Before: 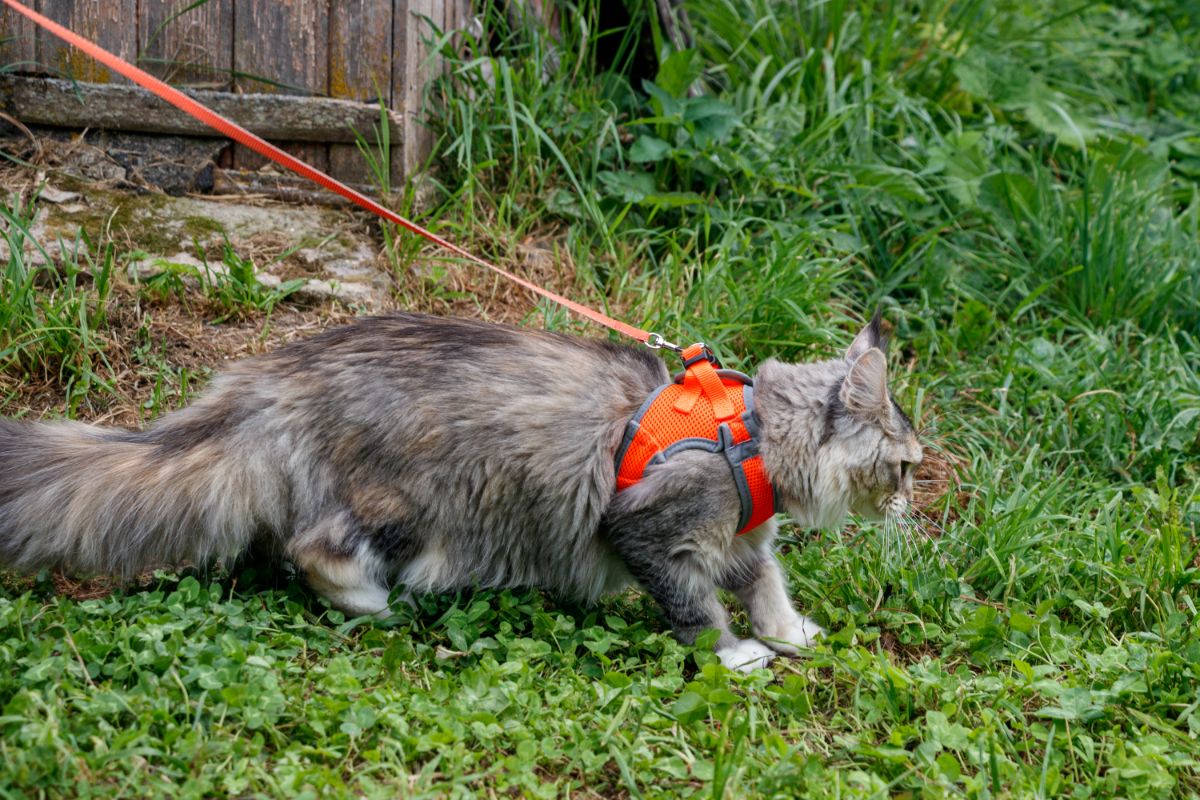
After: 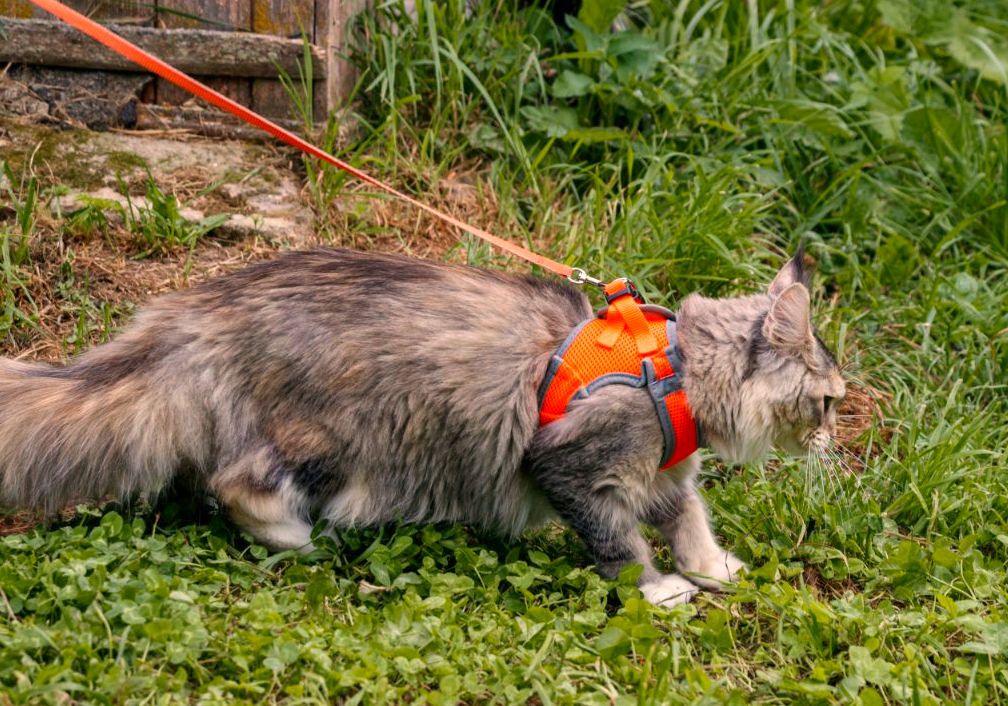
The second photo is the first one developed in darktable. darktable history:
crop: left 6.446%, top 8.188%, right 9.538%, bottom 3.548%
white balance: red 1.127, blue 0.943
color zones: curves: ch0 [(0.254, 0.492) (0.724, 0.62)]; ch1 [(0.25, 0.528) (0.719, 0.796)]; ch2 [(0, 0.472) (0.25, 0.5) (0.73, 0.184)]
tone equalizer: on, module defaults
